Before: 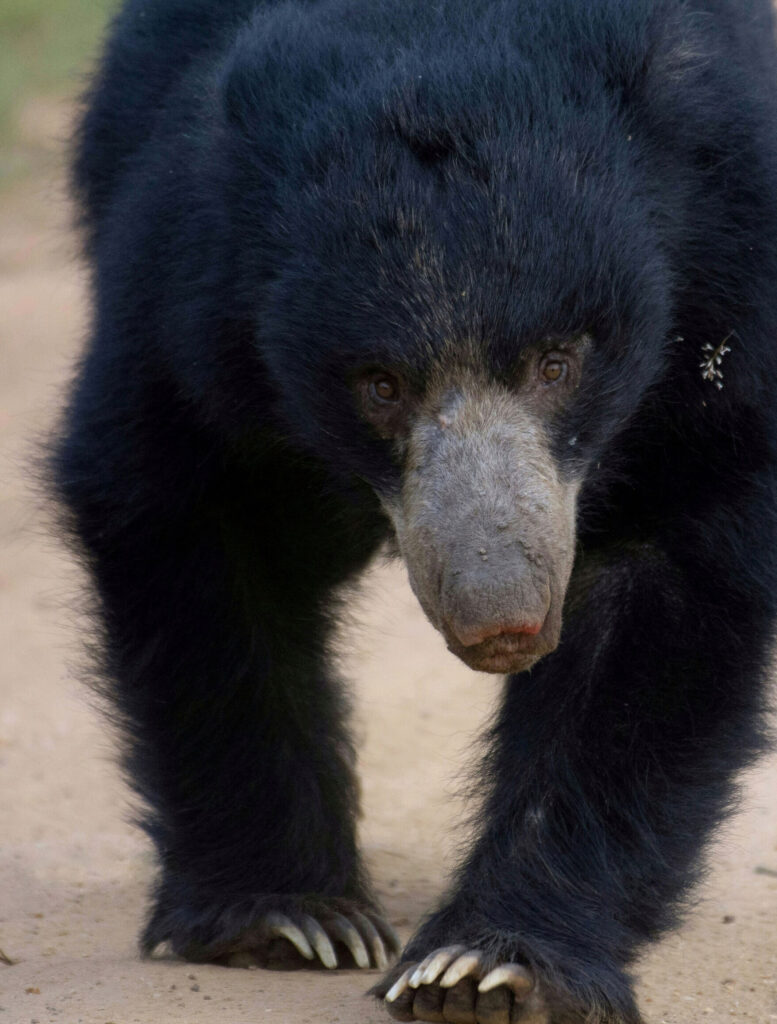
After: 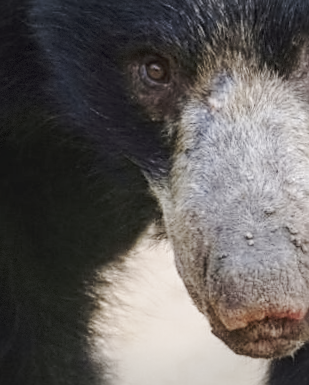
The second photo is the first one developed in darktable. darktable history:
rotate and perspective: rotation 1.57°, crop left 0.018, crop right 0.982, crop top 0.039, crop bottom 0.961
local contrast: on, module defaults
sharpen: on, module defaults
base curve: curves: ch0 [(0, 0.007) (0.028, 0.063) (0.121, 0.311) (0.46, 0.743) (0.859, 0.957) (1, 1)], preserve colors none
vignetting: fall-off start 91%, fall-off radius 39.39%, brightness -0.182, saturation -0.3, width/height ratio 1.219, shape 1.3, dithering 8-bit output, unbound false
crop: left 30%, top 30%, right 30%, bottom 30%
contrast equalizer: y [[0.5 ×6], [0.5 ×6], [0.5 ×6], [0 ×6], [0, 0.039, 0.251, 0.29, 0.293, 0.292]]
